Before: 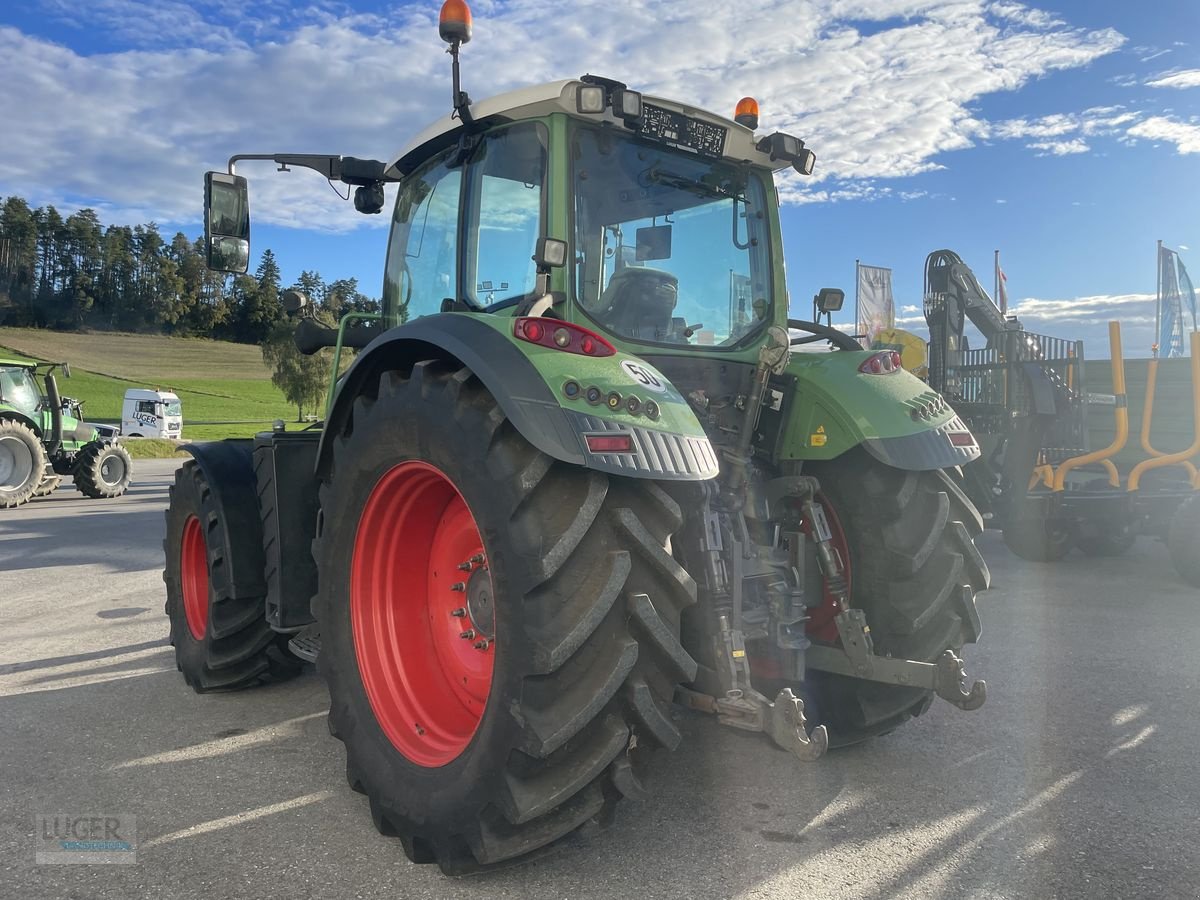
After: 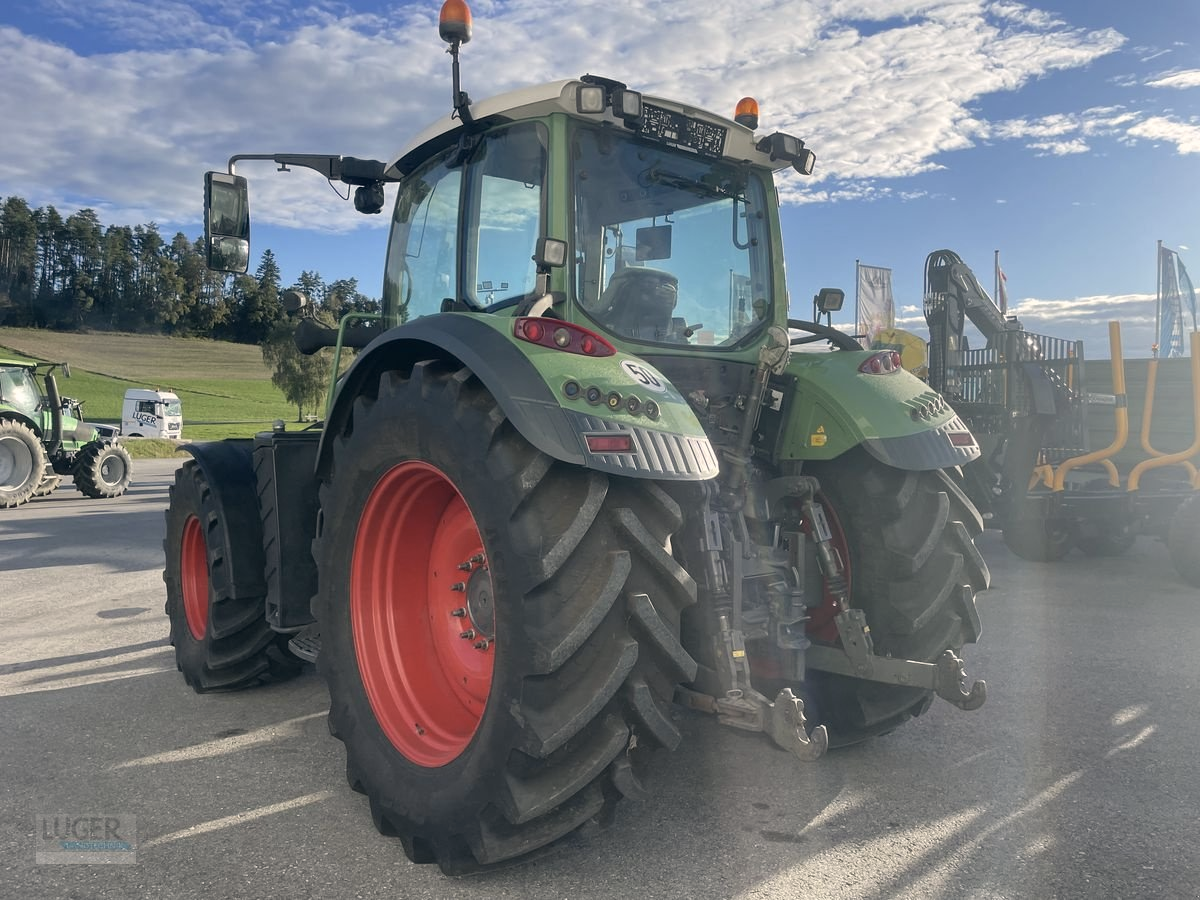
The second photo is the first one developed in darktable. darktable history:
color correction: highlights a* 2.91, highlights b* 5.02, shadows a* -2.5, shadows b* -4.91, saturation 0.797
